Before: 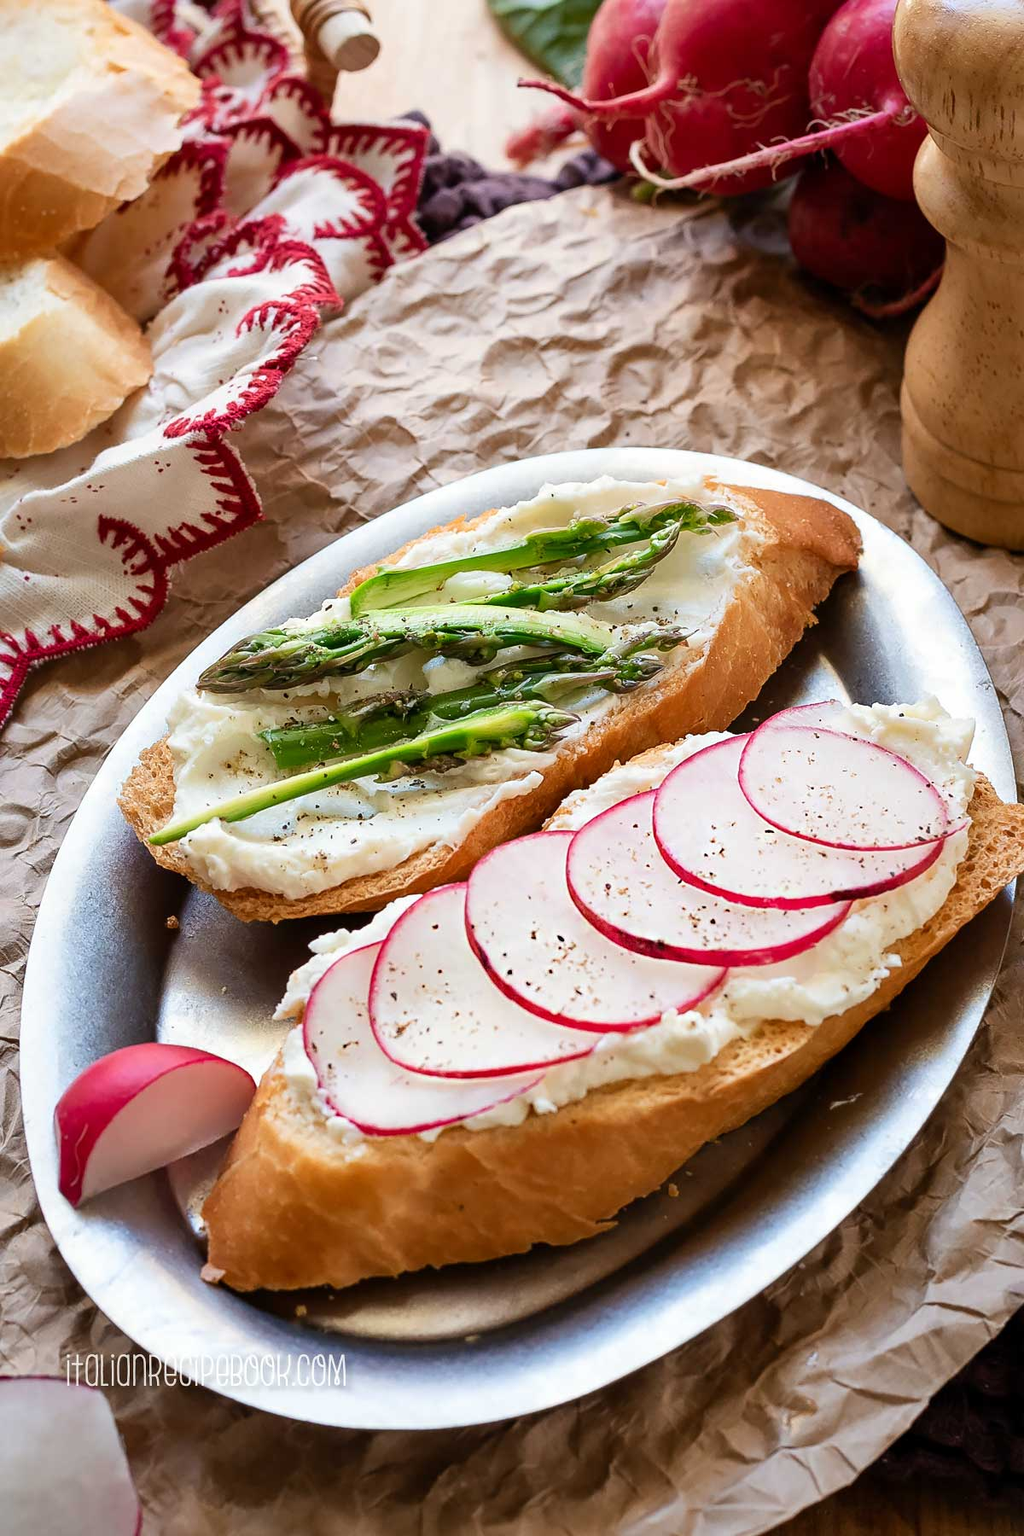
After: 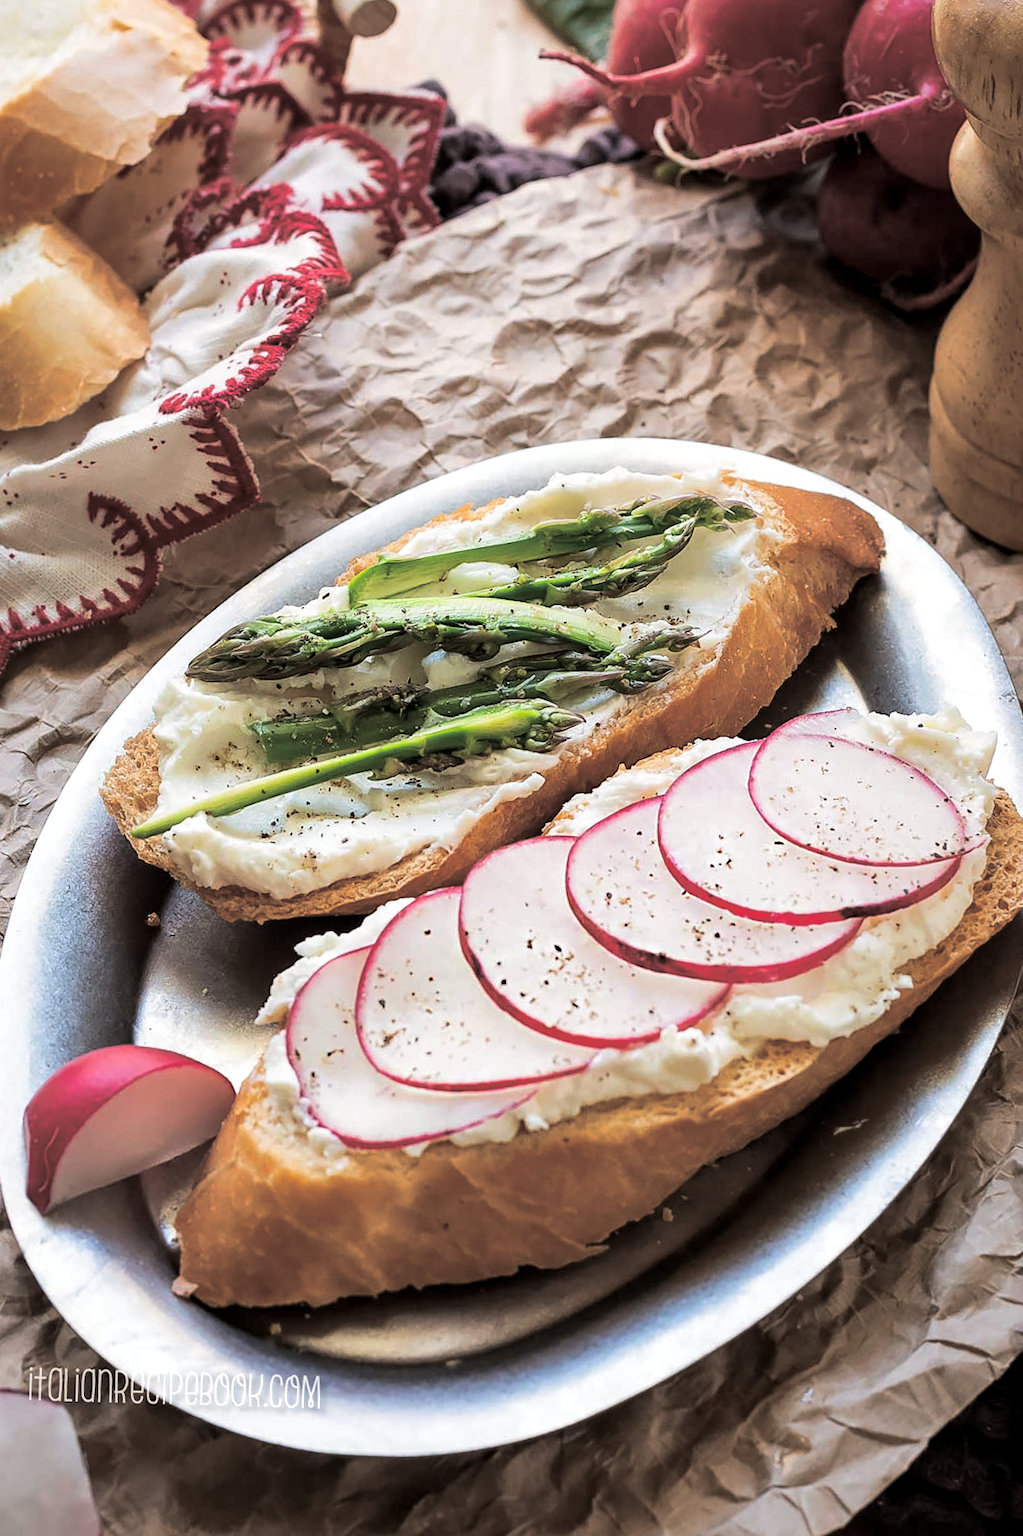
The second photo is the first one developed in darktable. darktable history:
local contrast: highlights 100%, shadows 100%, detail 120%, midtone range 0.2
crop and rotate: angle -1.69°
split-toning: shadows › hue 36°, shadows › saturation 0.05, highlights › hue 10.8°, highlights › saturation 0.15, compress 40%
